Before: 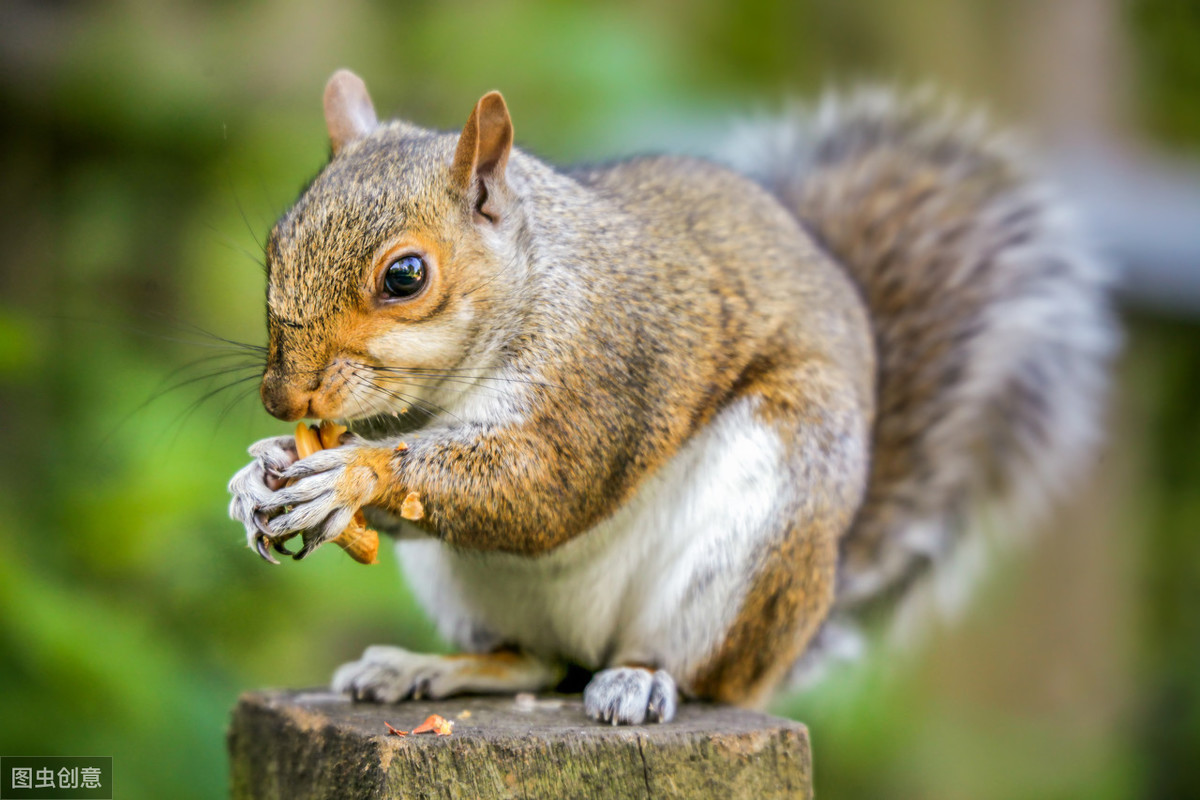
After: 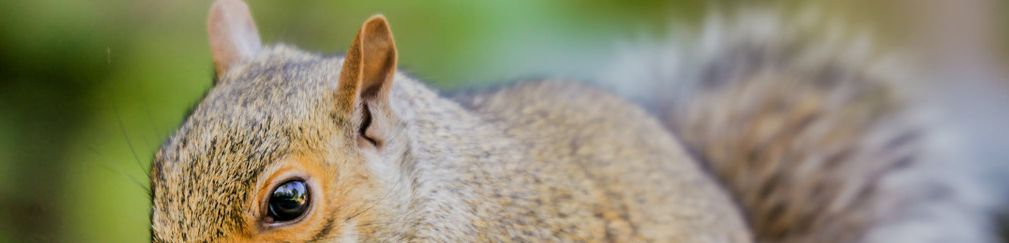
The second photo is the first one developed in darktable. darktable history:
filmic rgb: black relative exposure -7.65 EV, white relative exposure 4.56 EV, threshold 3.05 EV, hardness 3.61, contrast 1.056, enable highlight reconstruction true
crop and rotate: left 9.708%, top 9.503%, right 6.187%, bottom 60.098%
